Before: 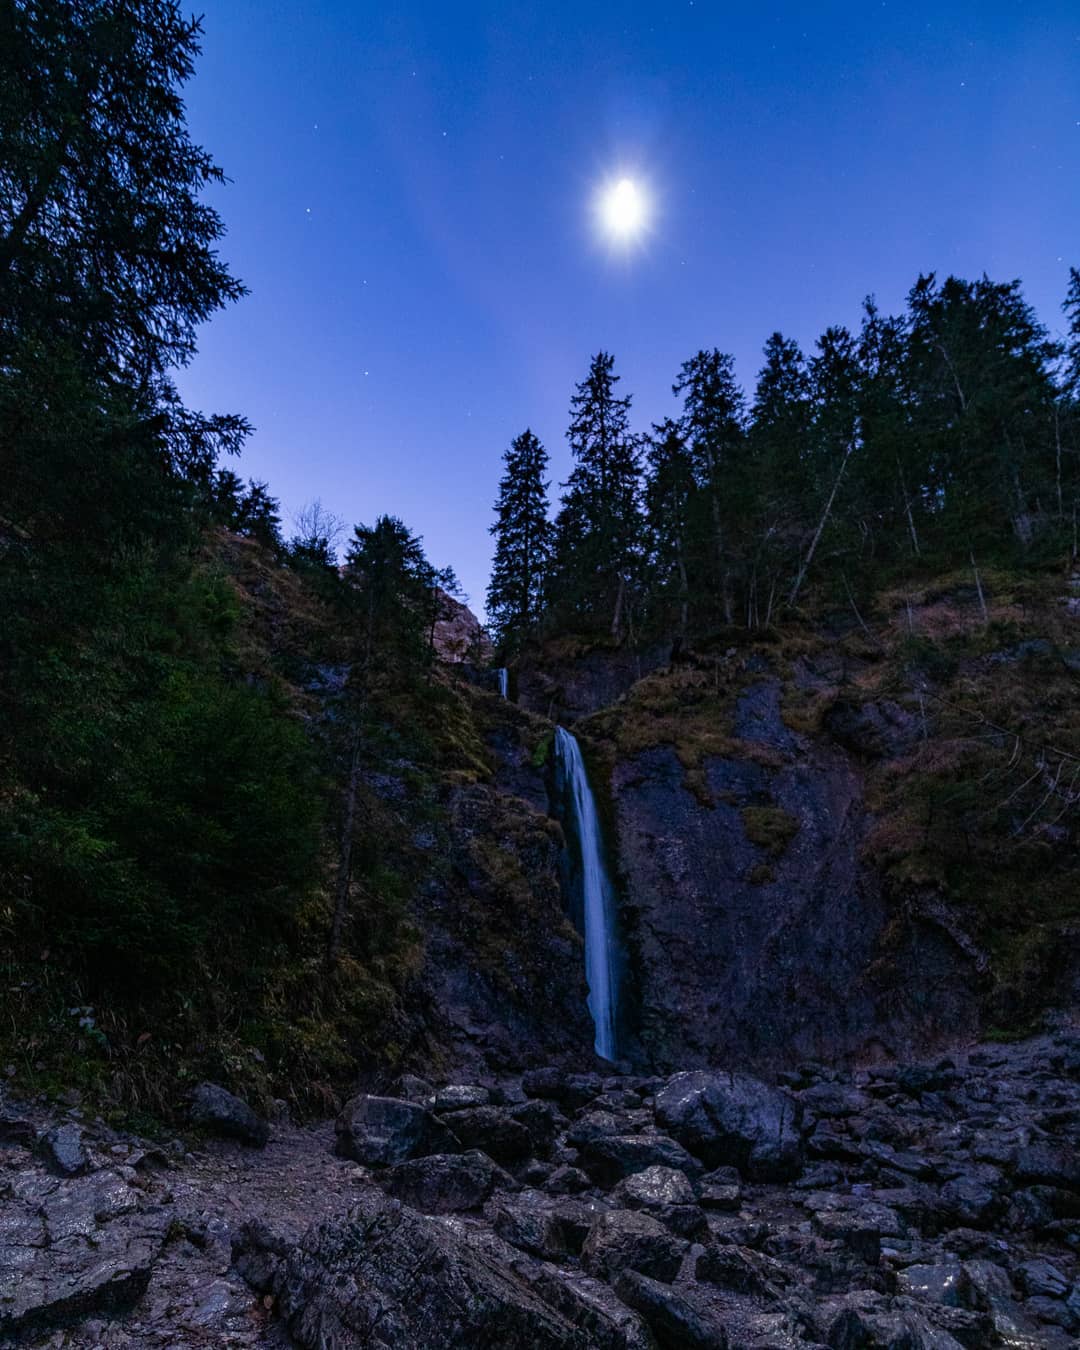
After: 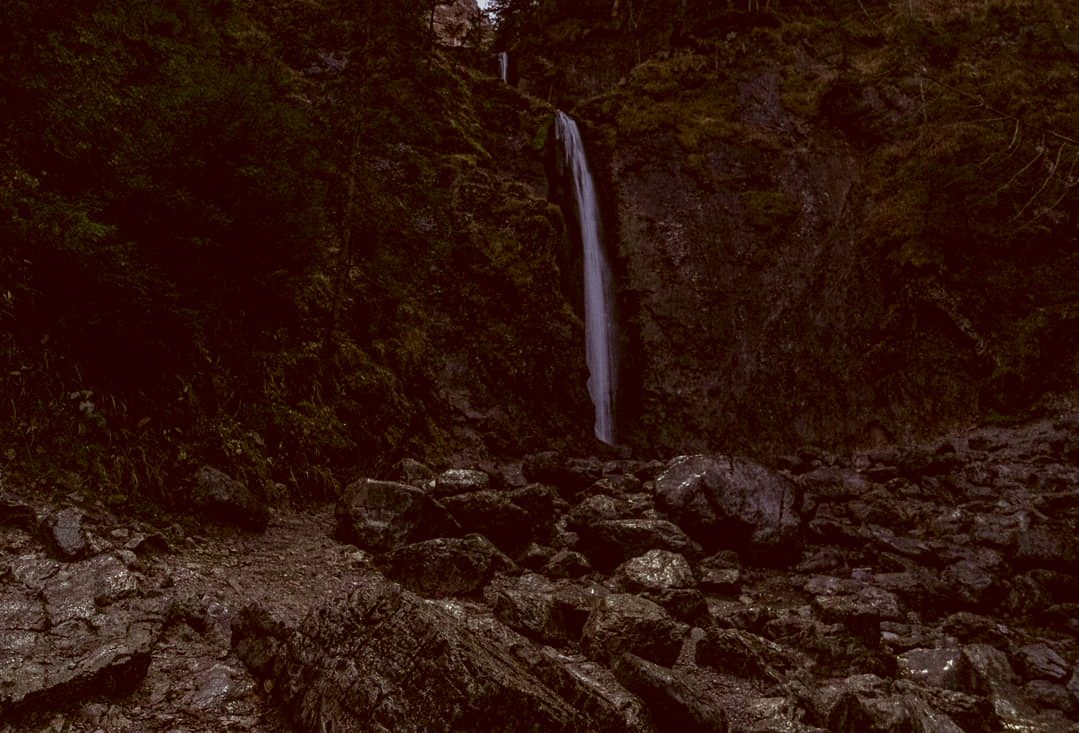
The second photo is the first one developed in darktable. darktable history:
contrast brightness saturation: contrast 0.101, saturation -0.365
crop and rotate: top 45.669%, right 0.085%
color correction: highlights a* -6.17, highlights b* 9.33, shadows a* 10.56, shadows b* 23.36
exposure: compensate exposure bias true, compensate highlight preservation false
